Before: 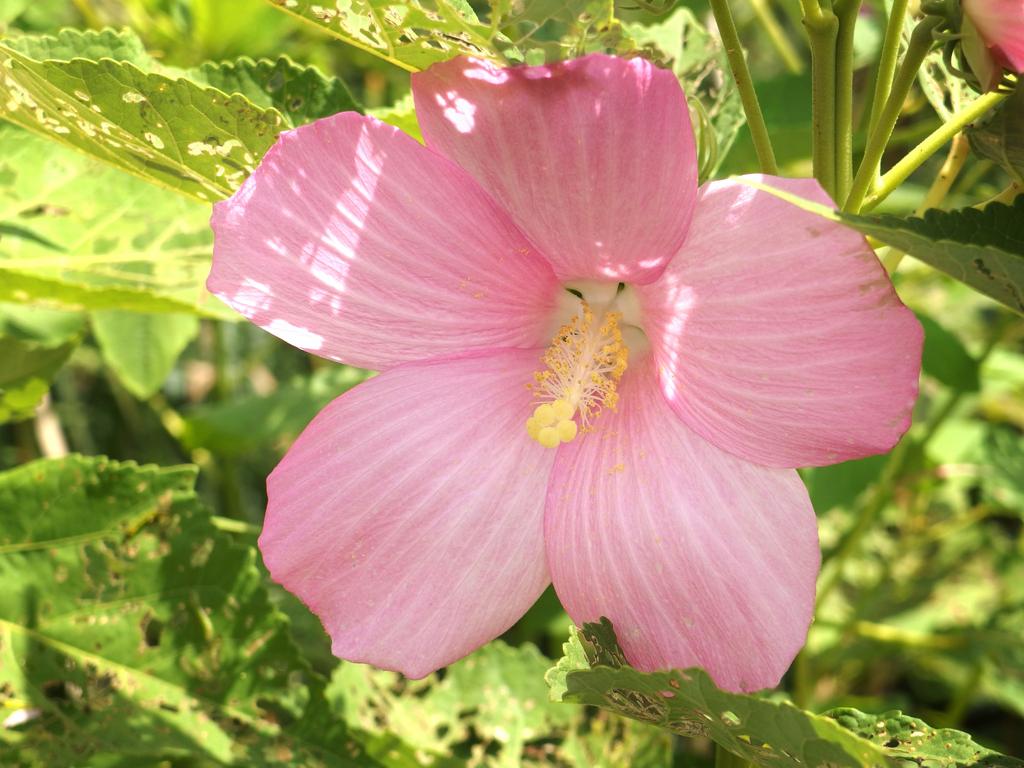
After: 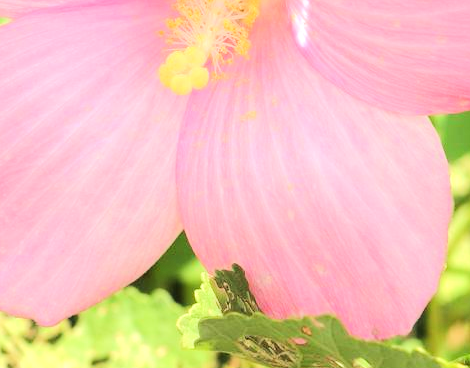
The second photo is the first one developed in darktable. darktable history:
crop: left 35.975%, top 46.05%, right 18.105%, bottom 5.951%
exposure: exposure 0.073 EV, compensate highlight preservation false
tone equalizer: -7 EV 0.152 EV, -6 EV 0.562 EV, -5 EV 1.12 EV, -4 EV 1.3 EV, -3 EV 1.15 EV, -2 EV 0.6 EV, -1 EV 0.159 EV, edges refinement/feathering 500, mask exposure compensation -1.57 EV, preserve details no
